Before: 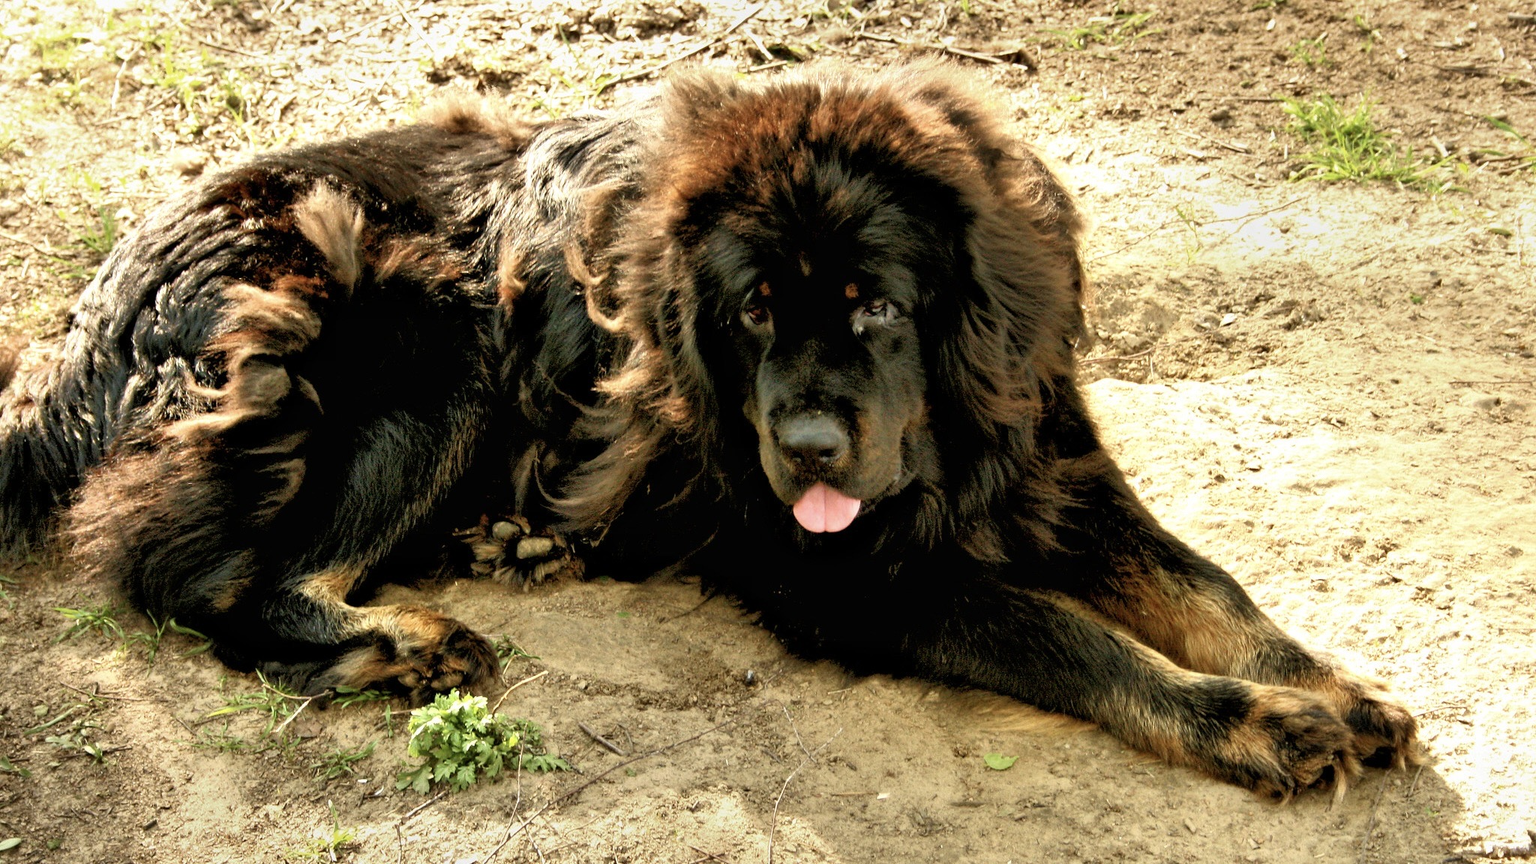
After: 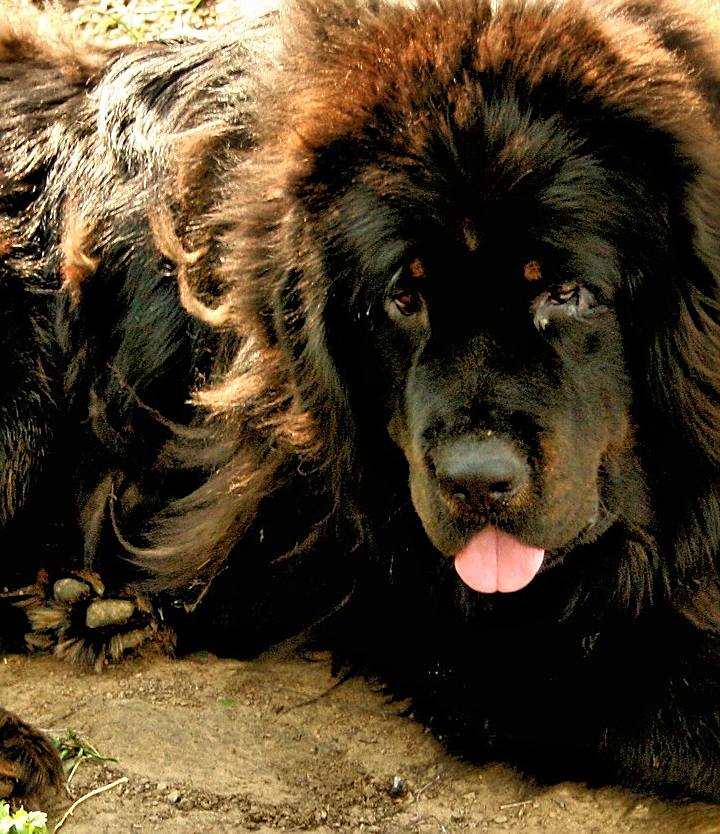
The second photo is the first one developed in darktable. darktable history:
sharpen: on, module defaults
crop and rotate: left 29.476%, top 10.214%, right 35.32%, bottom 17.333%
